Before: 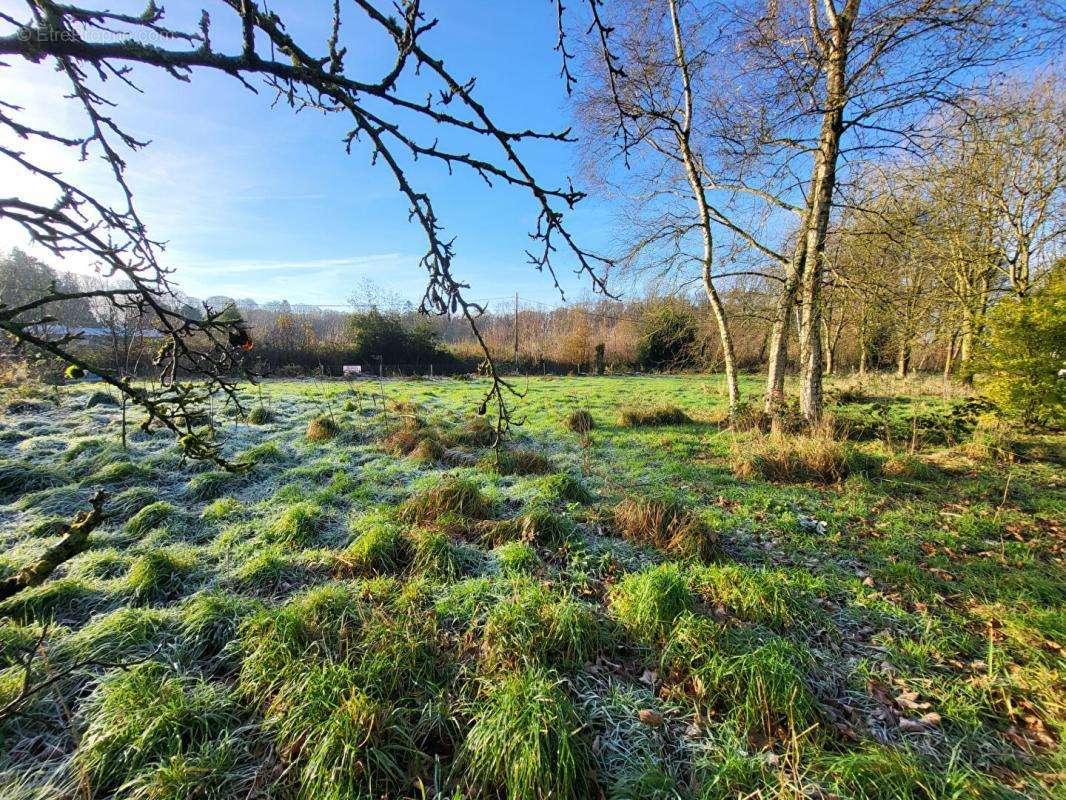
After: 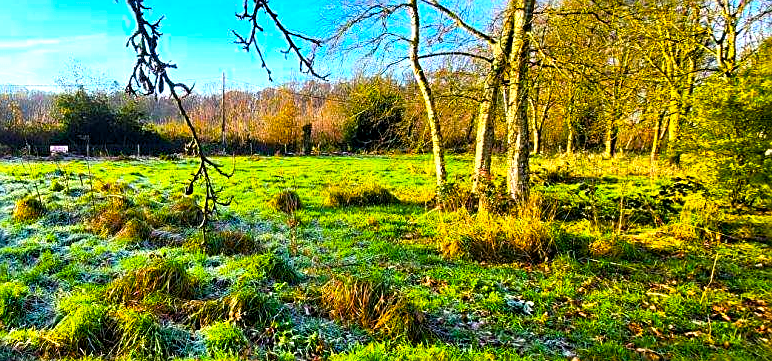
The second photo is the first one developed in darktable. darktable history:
contrast brightness saturation: contrast 0.097, brightness 0.03, saturation 0.095
color balance rgb: global offset › luminance -0.492%, linear chroma grading › global chroma 20.11%, perceptual saturation grading › global saturation 25.766%, perceptual brilliance grading › highlights 11.368%, global vibrance 26.428%, contrast 6.68%
crop and rotate: left 27.49%, top 27.56%, bottom 27.285%
sharpen: on, module defaults
